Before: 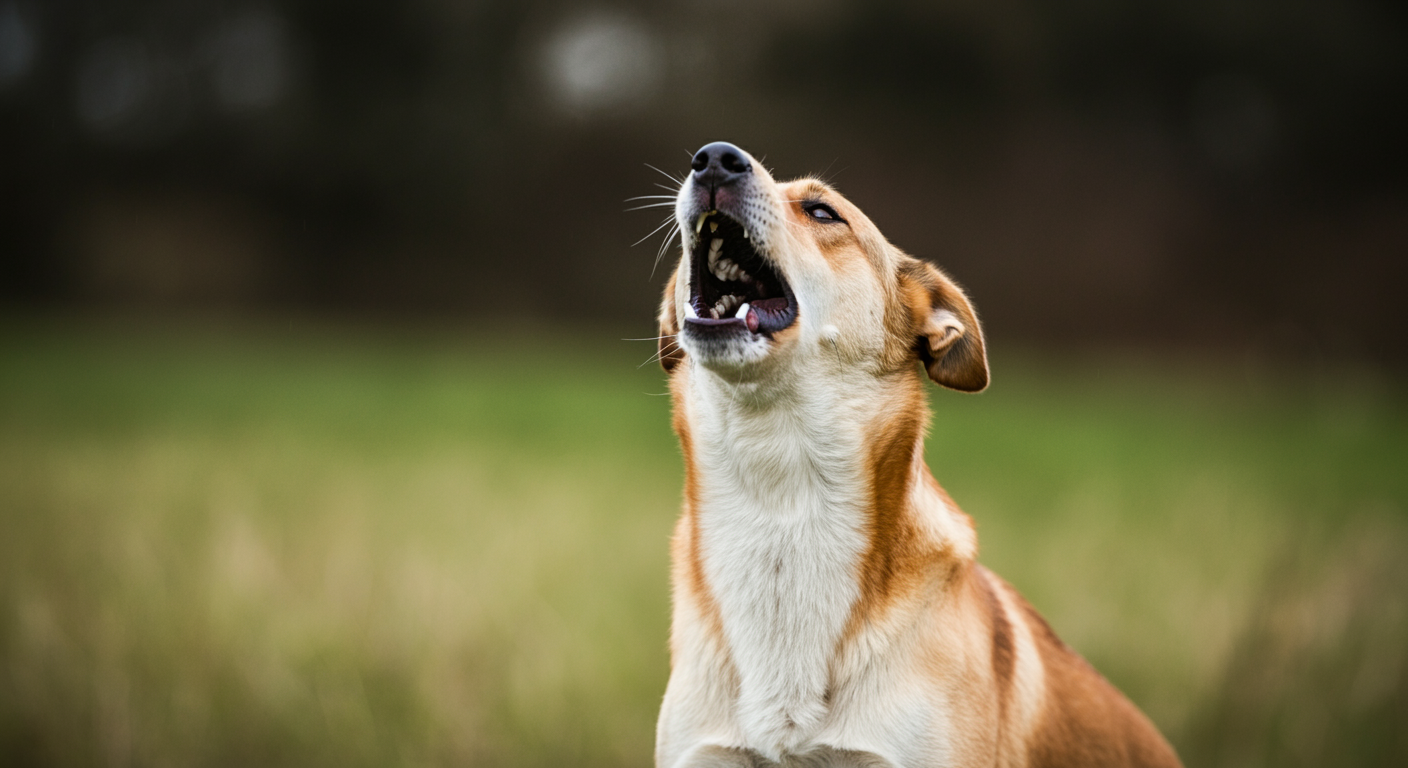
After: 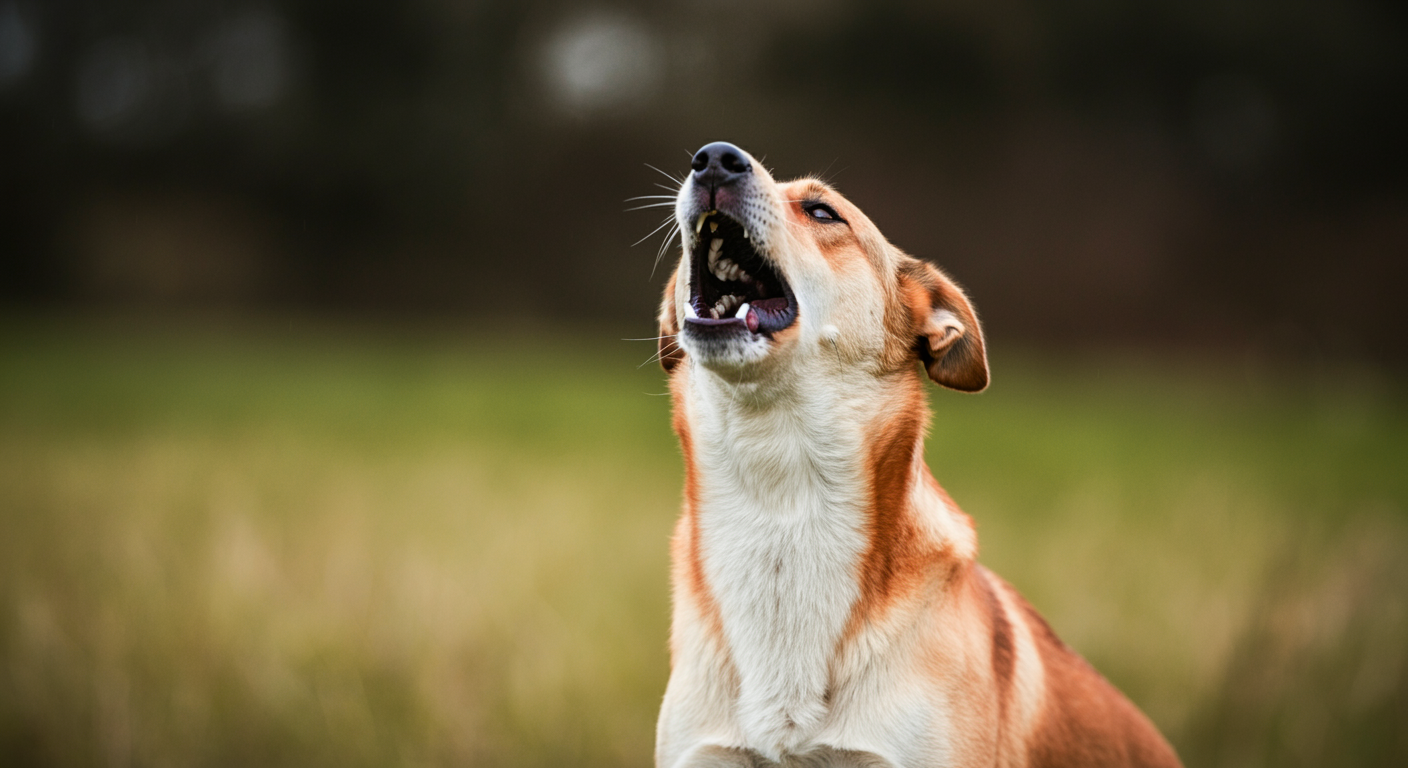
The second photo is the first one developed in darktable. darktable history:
color zones: curves: ch1 [(0.309, 0.524) (0.41, 0.329) (0.508, 0.509)]; ch2 [(0.25, 0.457) (0.75, 0.5)], mix 26.93%
